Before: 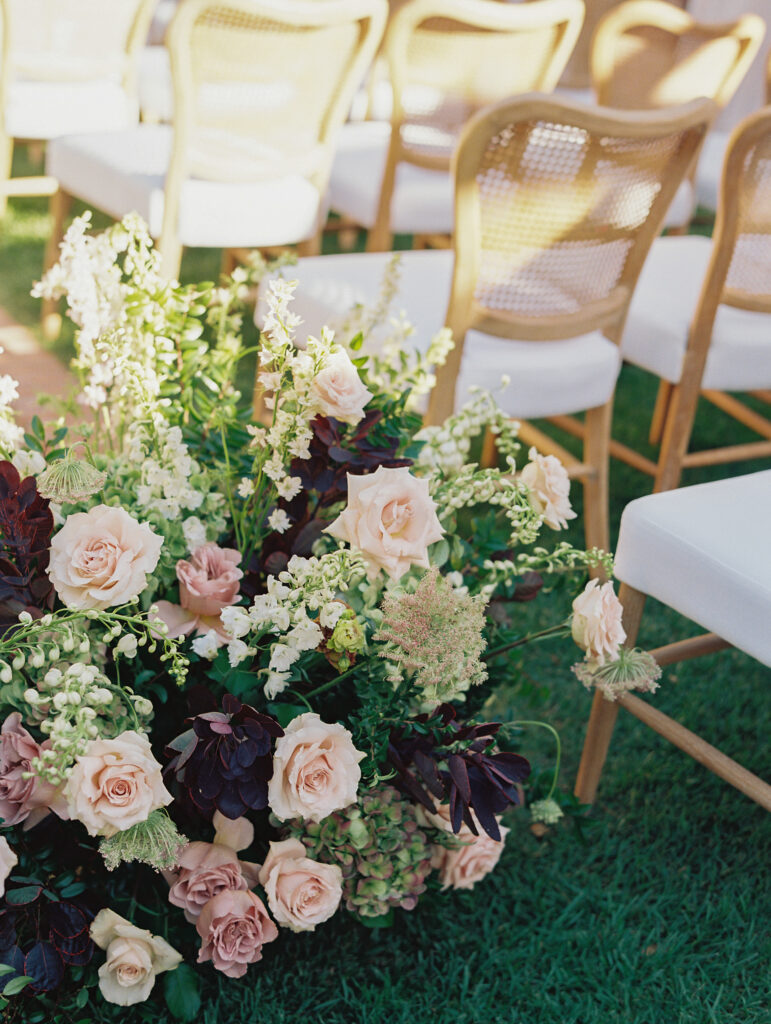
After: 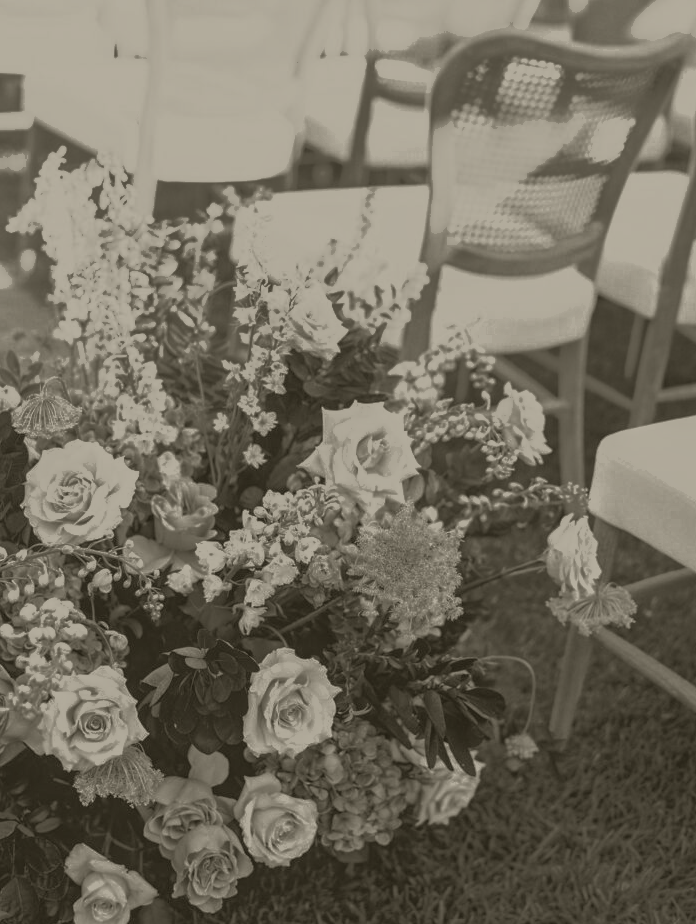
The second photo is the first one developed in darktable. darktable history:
local contrast: on, module defaults
colorize: hue 41.44°, saturation 22%, source mix 60%, lightness 10.61%
color zones: curves: ch0 [(0.826, 0.353)]; ch1 [(0.242, 0.647) (0.889, 0.342)]; ch2 [(0.246, 0.089) (0.969, 0.068)]
crop: left 3.305%, top 6.436%, right 6.389%, bottom 3.258%
exposure: exposure 0.6 EV, compensate highlight preservation false
tone equalizer: -8 EV -0.417 EV, -7 EV -0.389 EV, -6 EV -0.333 EV, -5 EV -0.222 EV, -3 EV 0.222 EV, -2 EV 0.333 EV, -1 EV 0.389 EV, +0 EV 0.417 EV, edges refinement/feathering 500, mask exposure compensation -1.57 EV, preserve details no
shadows and highlights: on, module defaults
